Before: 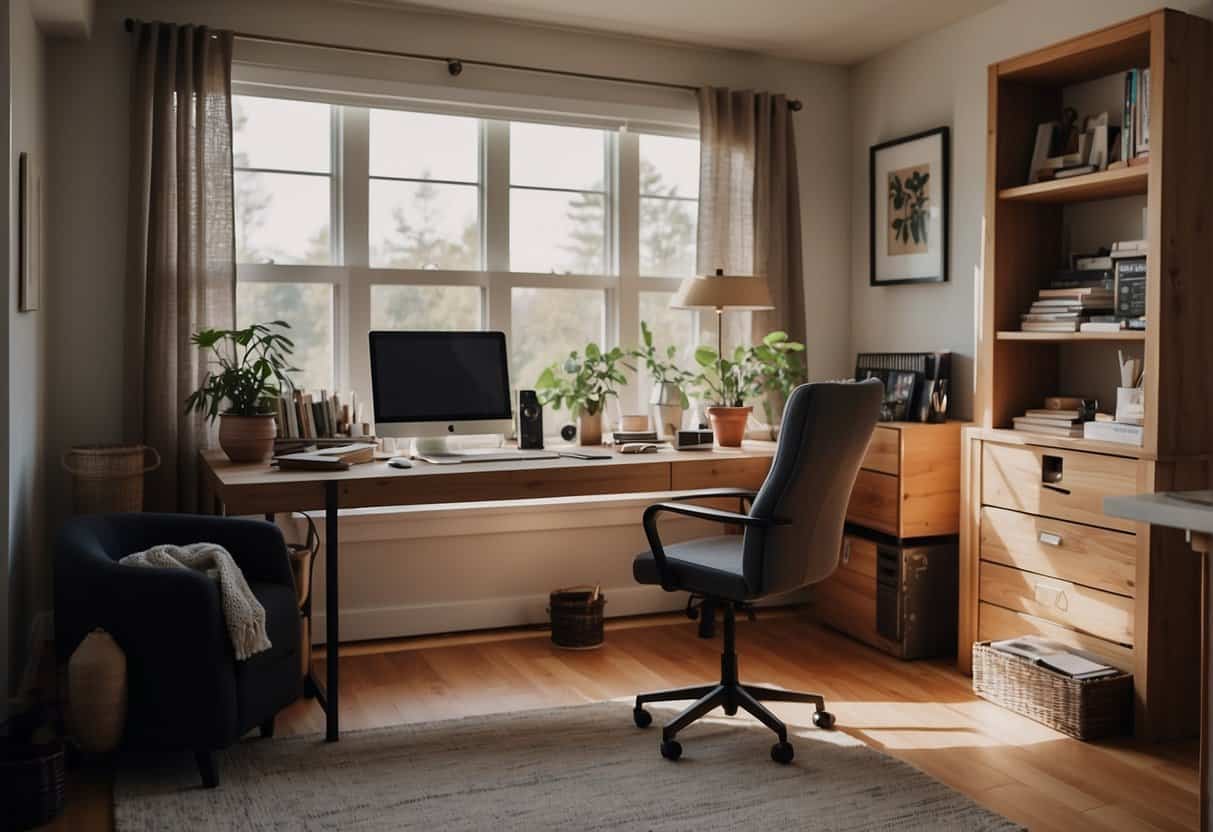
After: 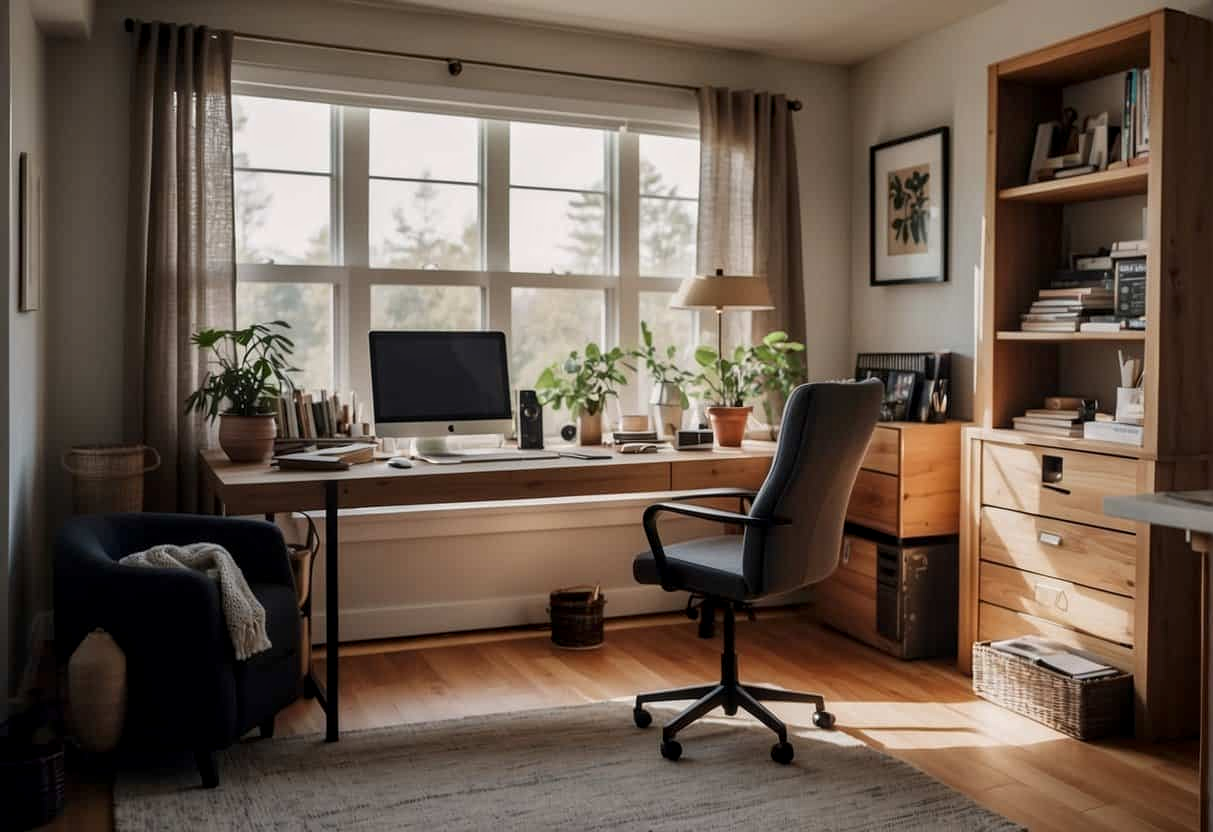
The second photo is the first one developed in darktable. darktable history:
exposure: exposure 0.025 EV, compensate highlight preservation false
local contrast: on, module defaults
